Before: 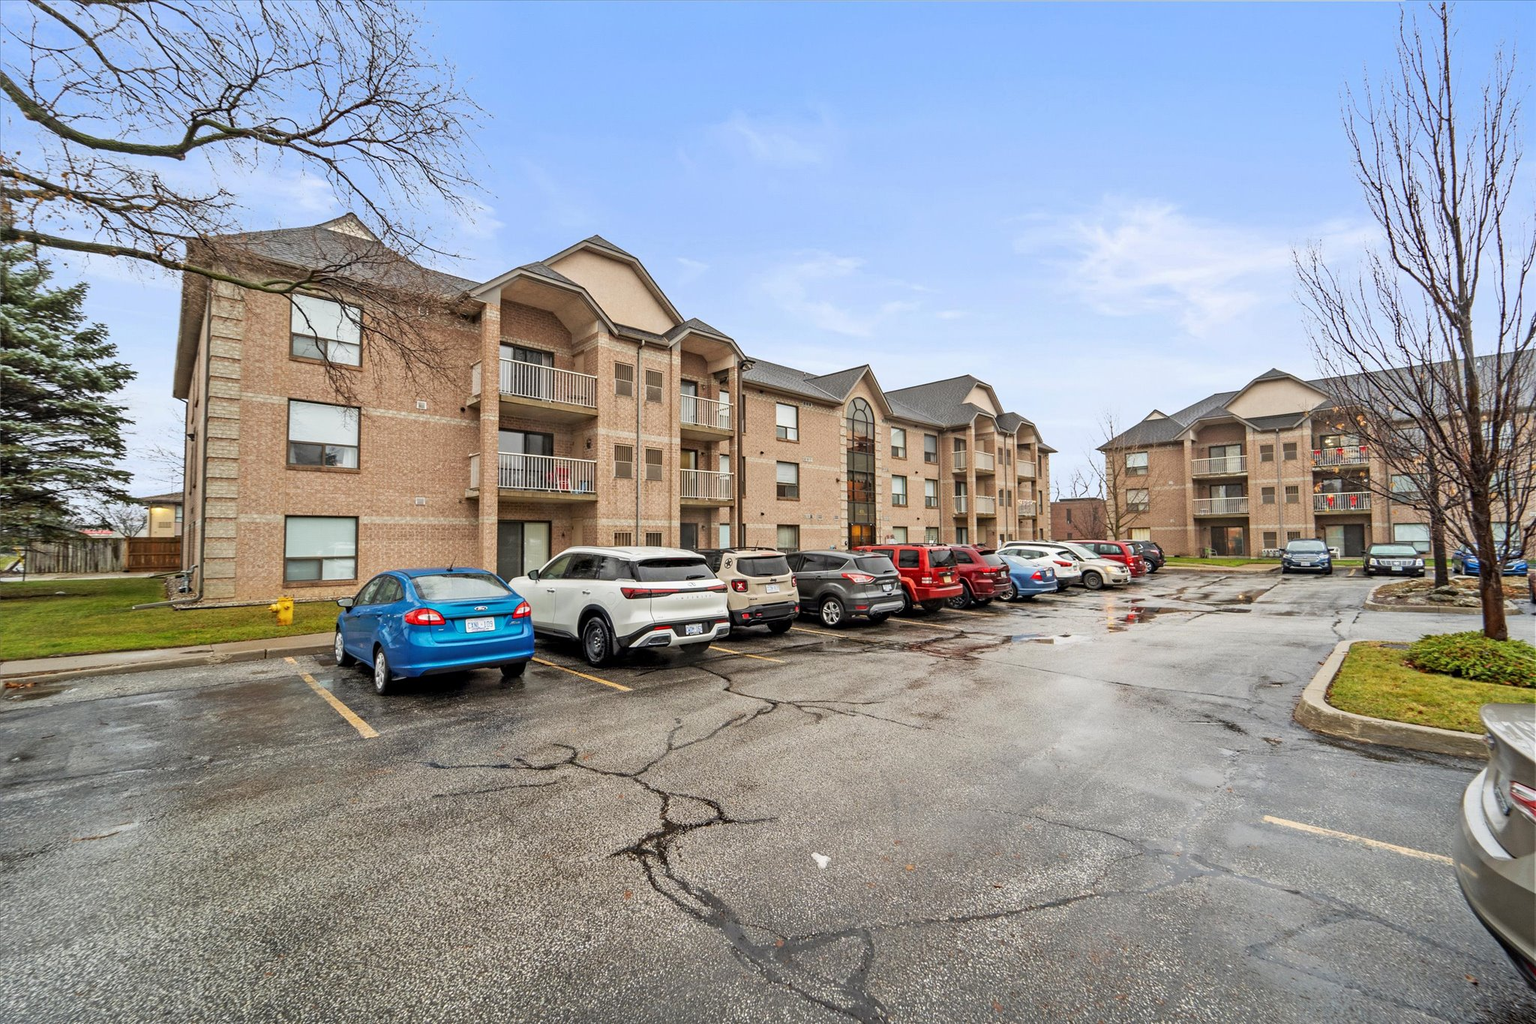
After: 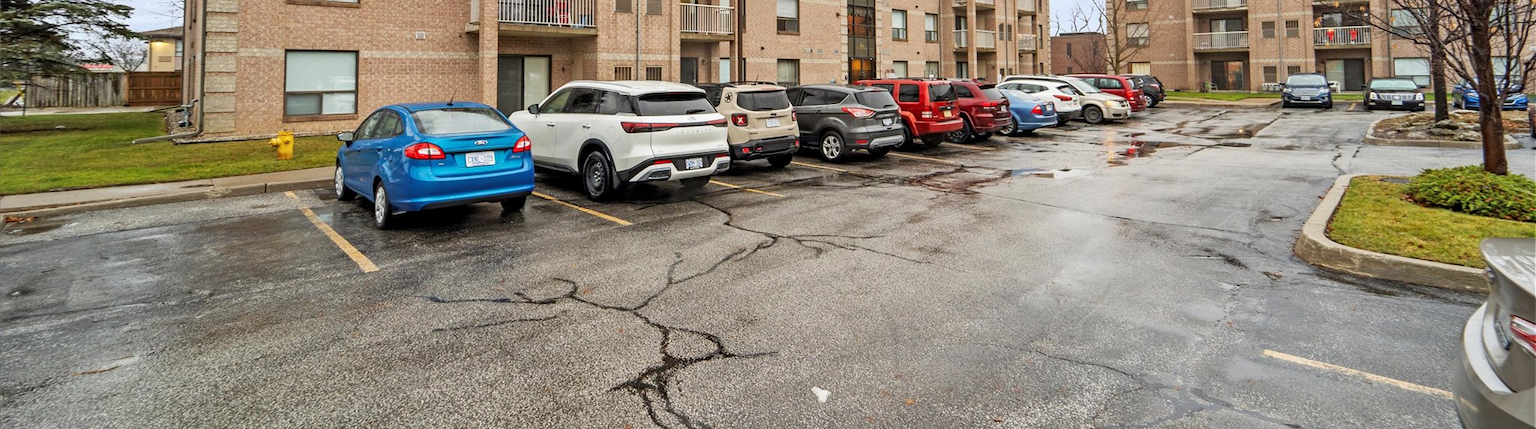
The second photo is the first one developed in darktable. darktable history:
crop: top 45.551%, bottom 12.262%
shadows and highlights: radius 125.46, shadows 30.51, highlights -30.51, low approximation 0.01, soften with gaussian
